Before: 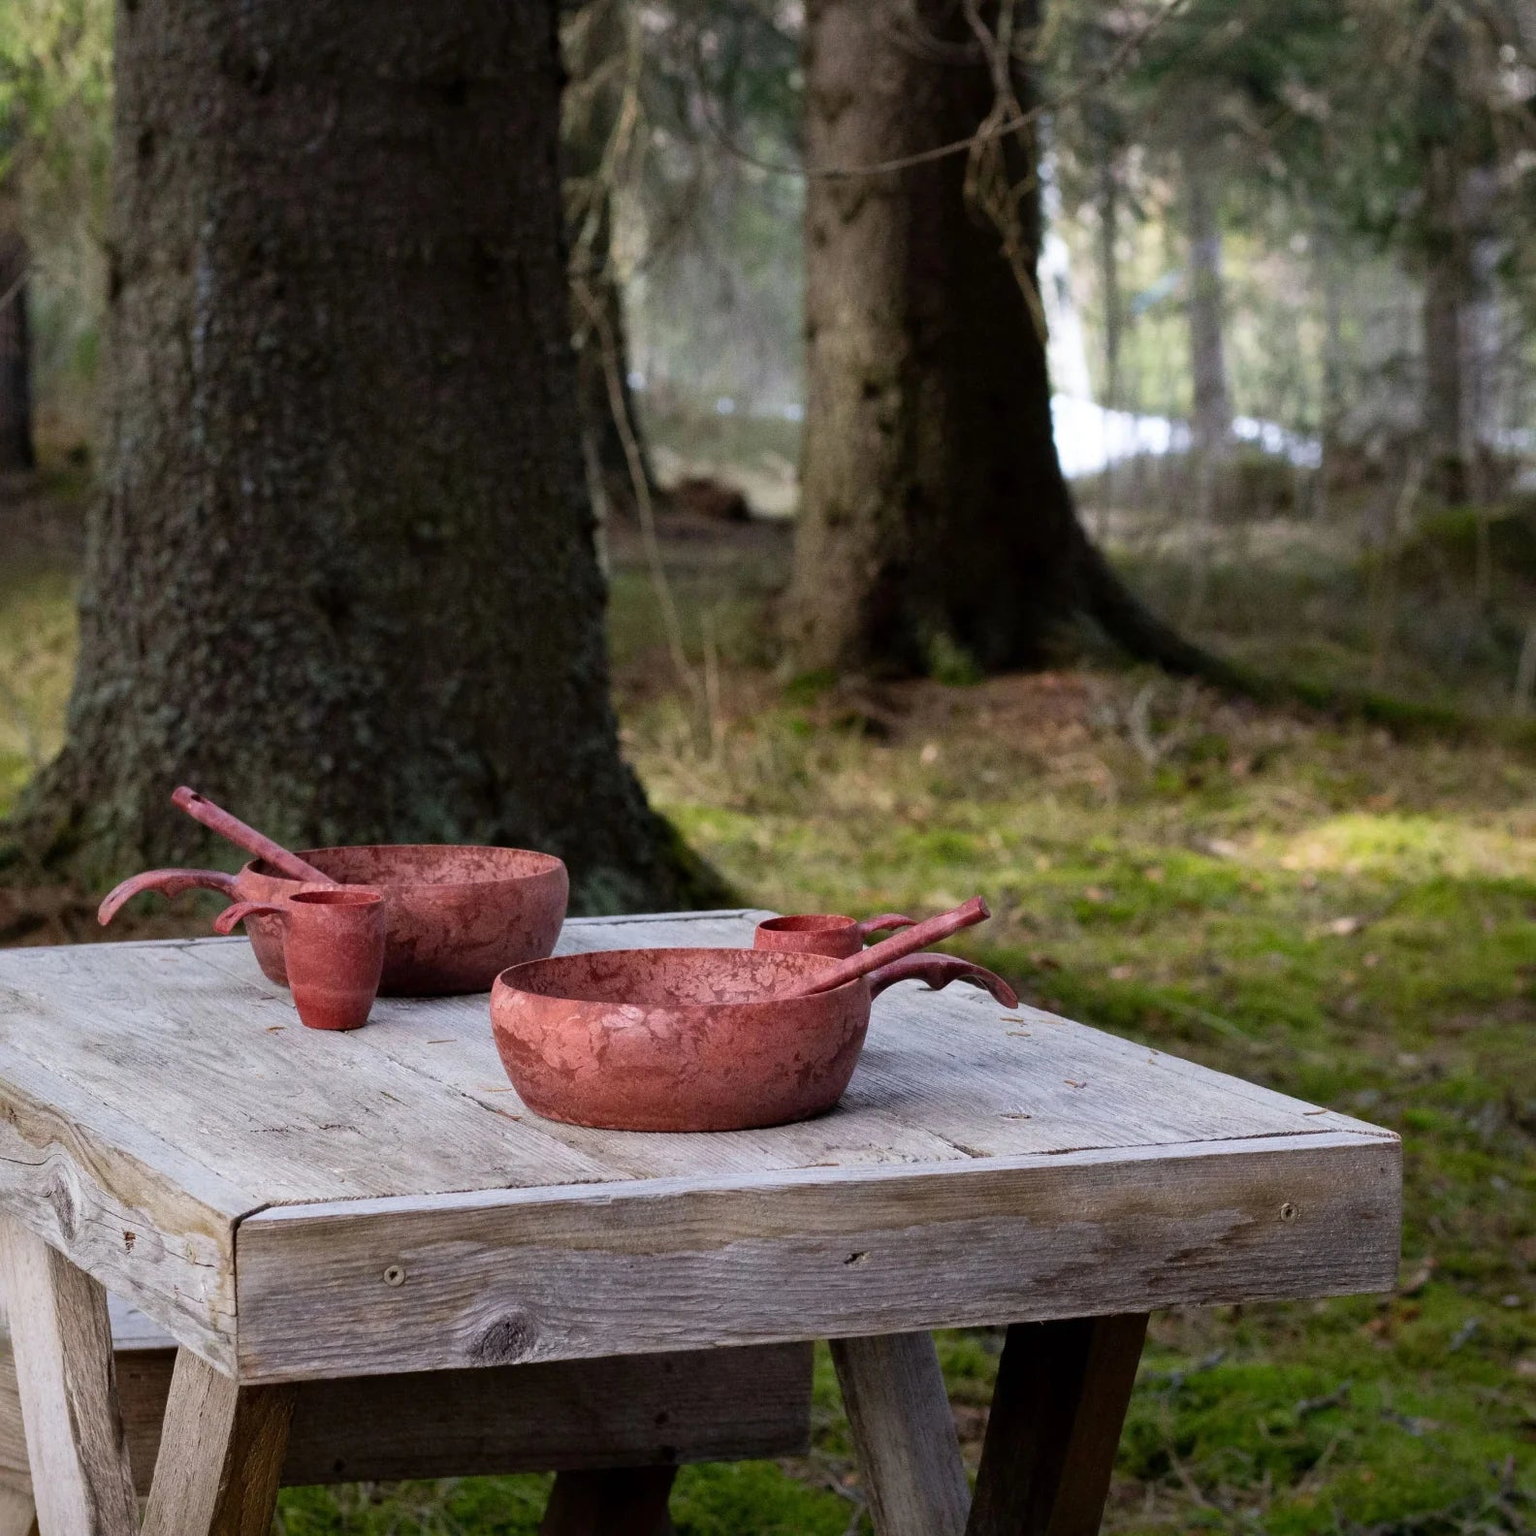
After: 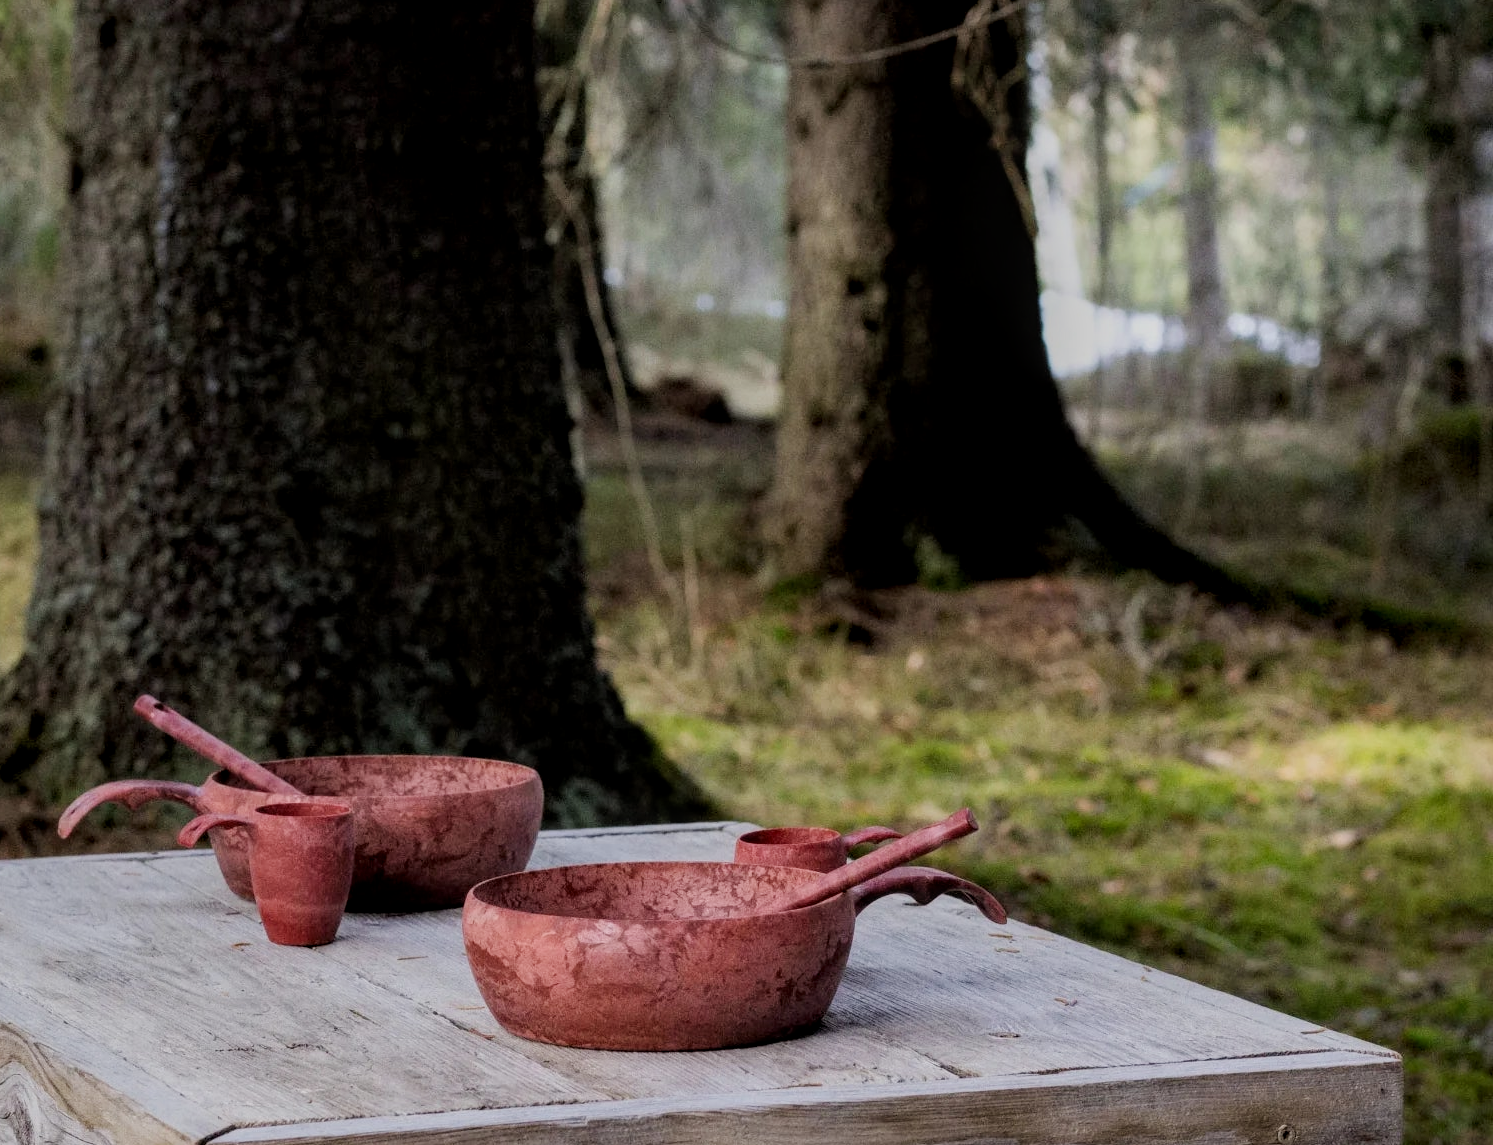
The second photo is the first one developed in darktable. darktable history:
crop: left 2.716%, top 7.353%, right 2.972%, bottom 20.346%
filmic rgb: black relative exposure -7.65 EV, white relative exposure 4.56 EV, threshold 5.99 EV, hardness 3.61, enable highlight reconstruction true
local contrast: on, module defaults
